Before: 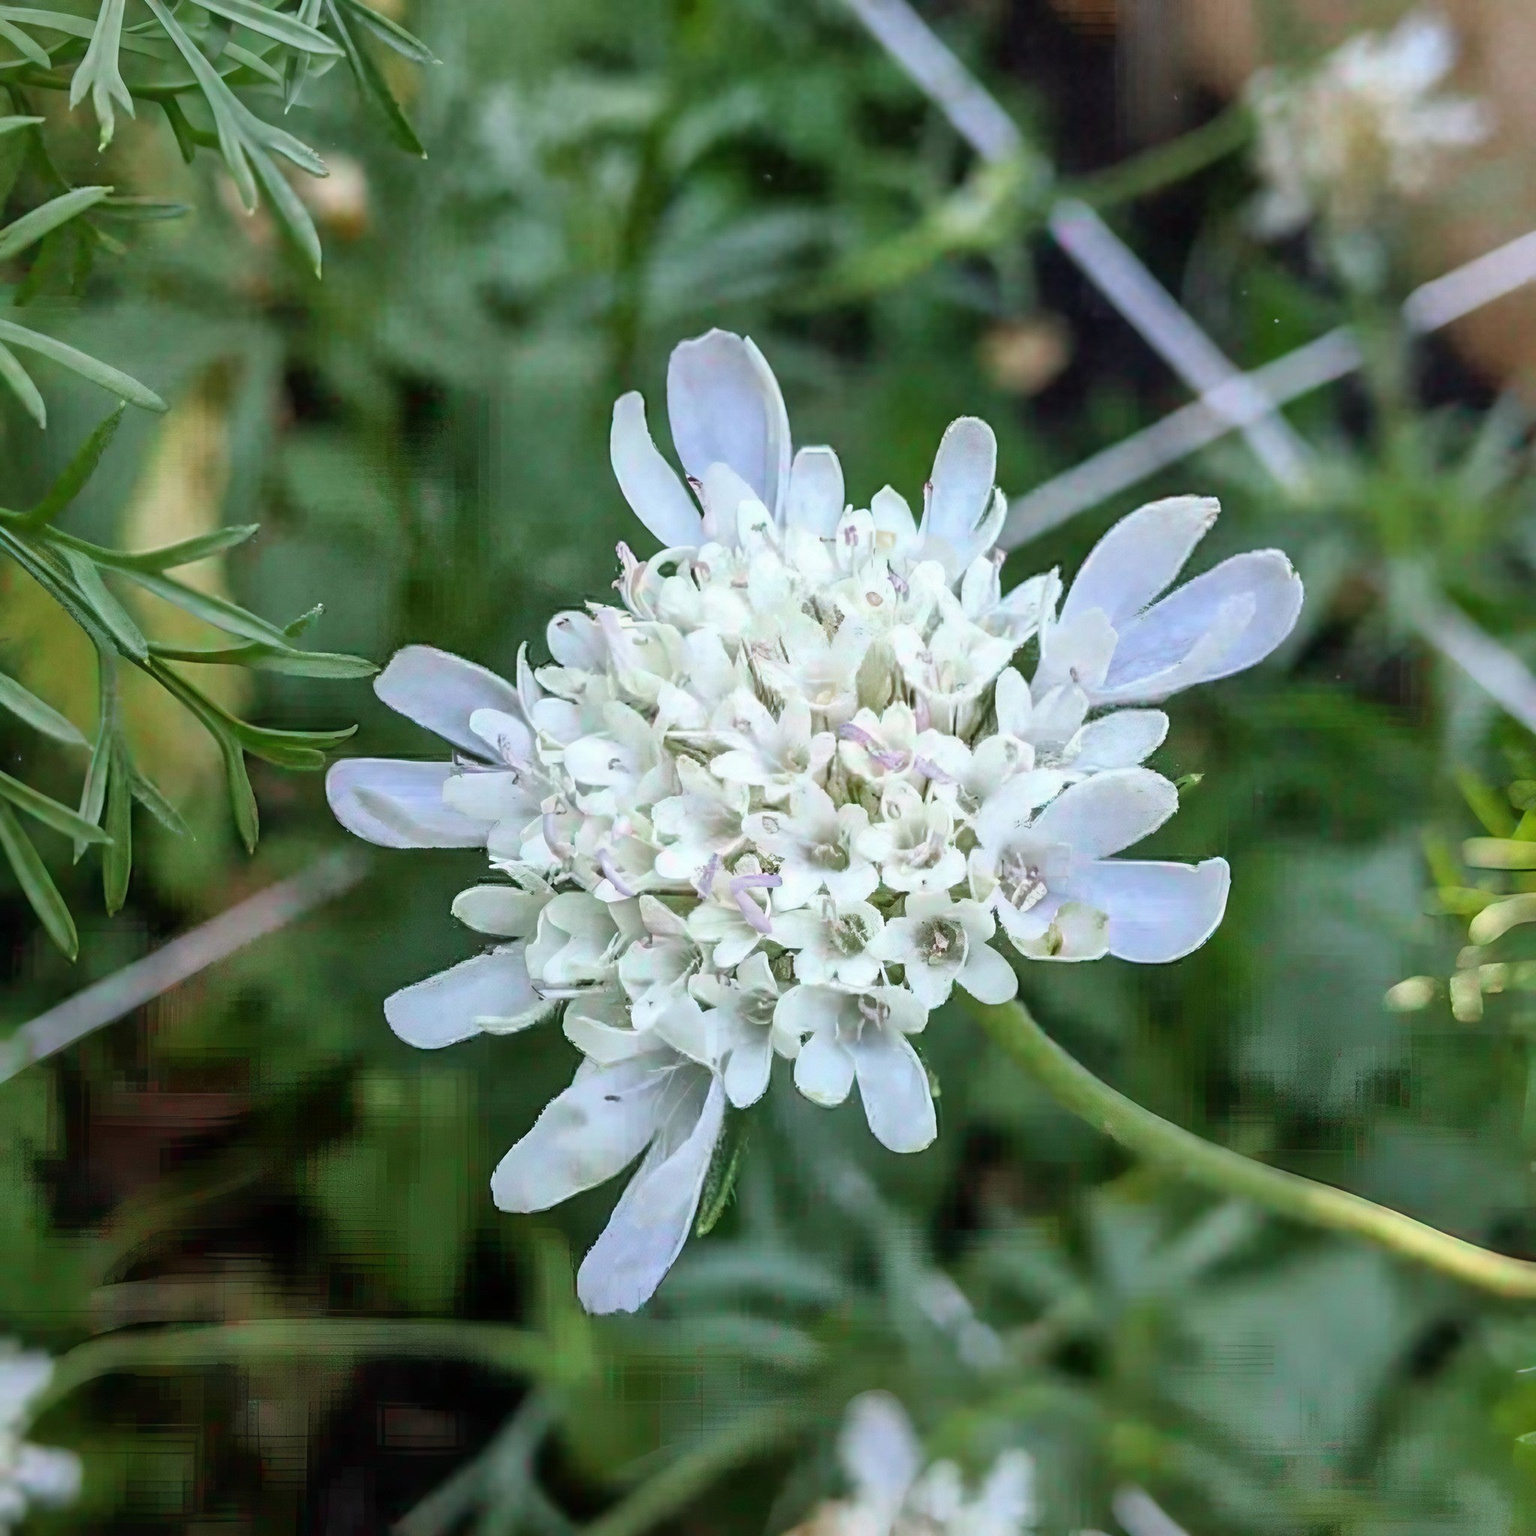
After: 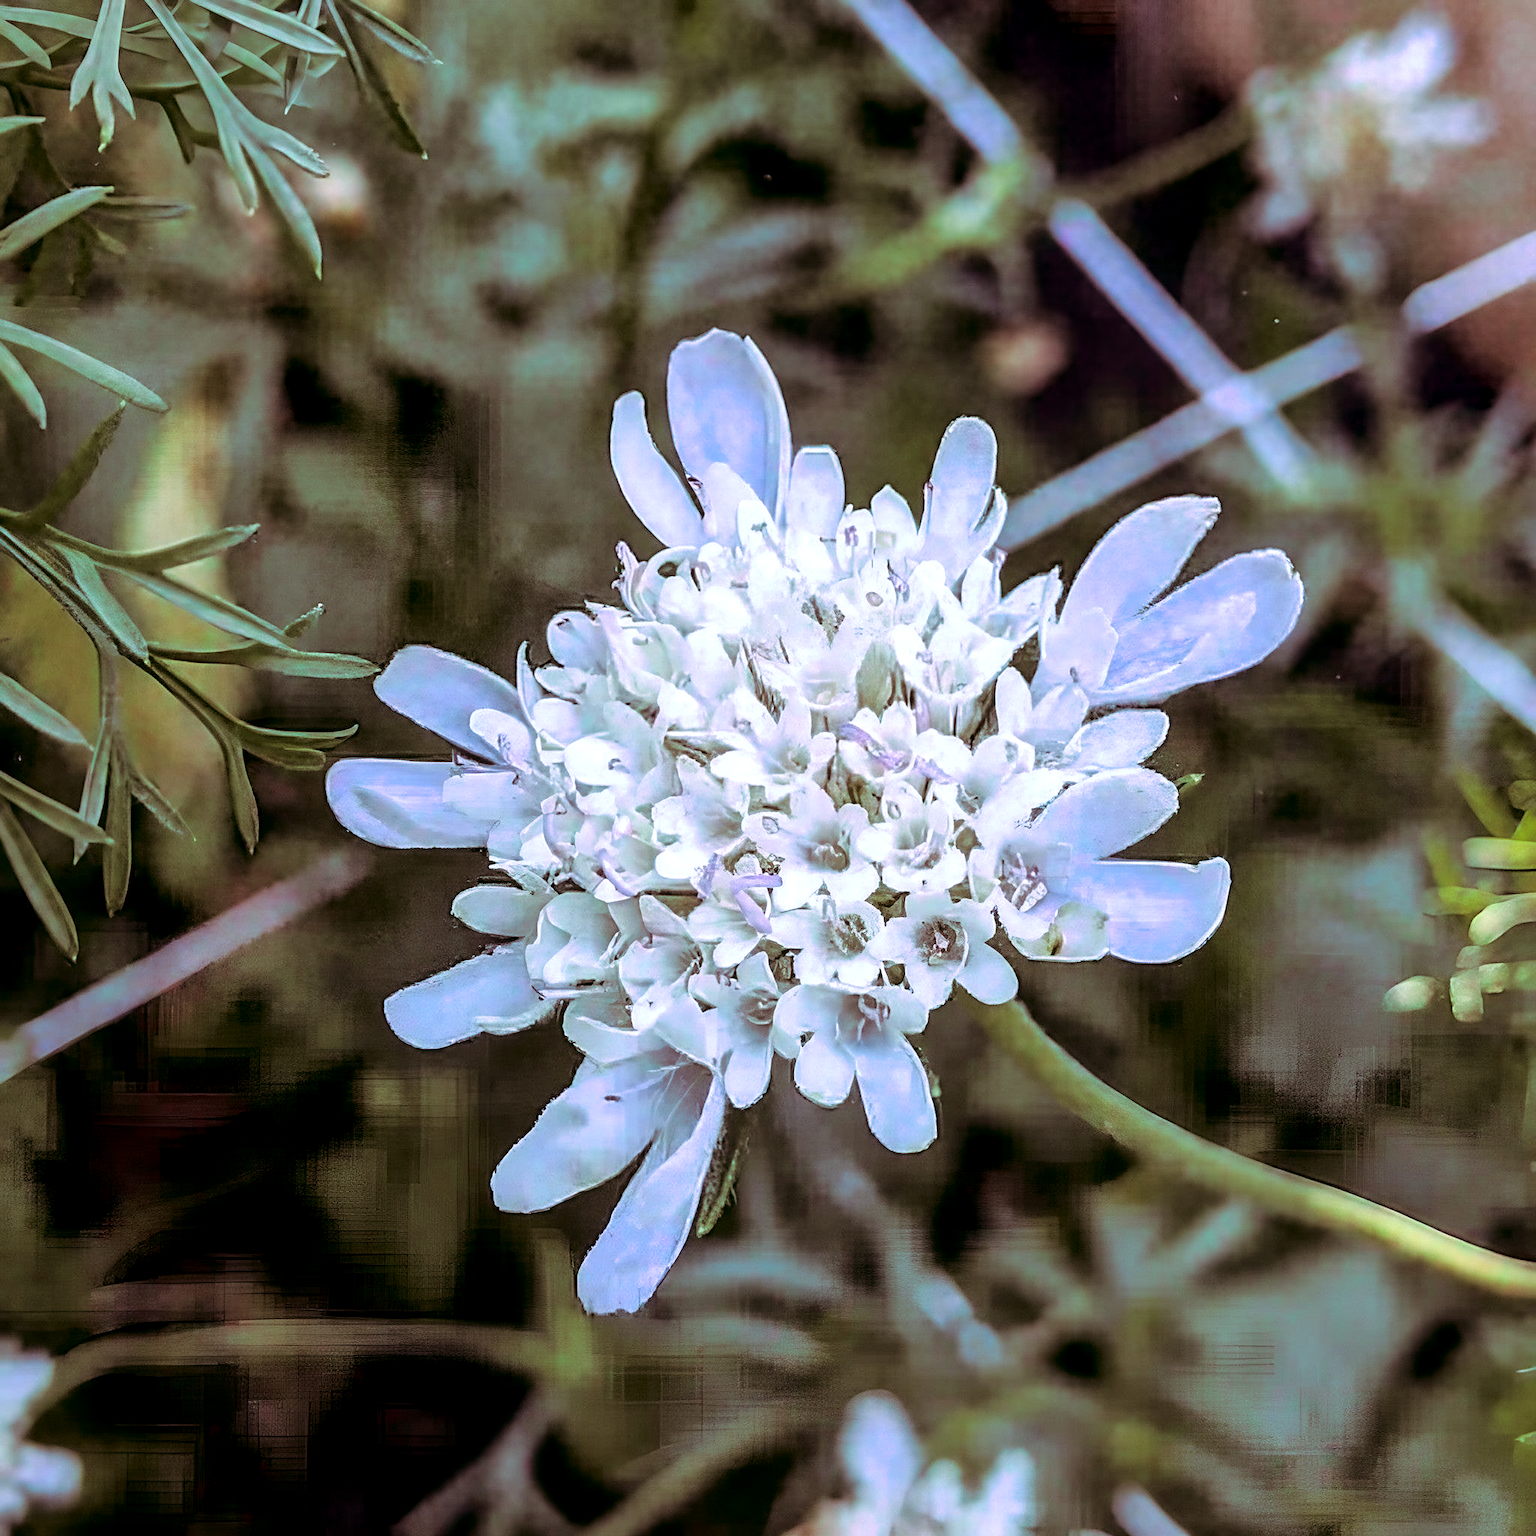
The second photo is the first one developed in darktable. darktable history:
white balance: red 0.967, blue 1.119, emerald 0.756
sharpen: on, module defaults
local contrast: on, module defaults
contrast equalizer: y [[0.5, 0.5, 0.472, 0.5, 0.5, 0.5], [0.5 ×6], [0.5 ×6], [0 ×6], [0 ×6]]
fill light: exposure -2 EV, width 8.6
contrast brightness saturation: contrast 0.04, saturation 0.16
split-toning: highlights › hue 298.8°, highlights › saturation 0.73, compress 41.76%
